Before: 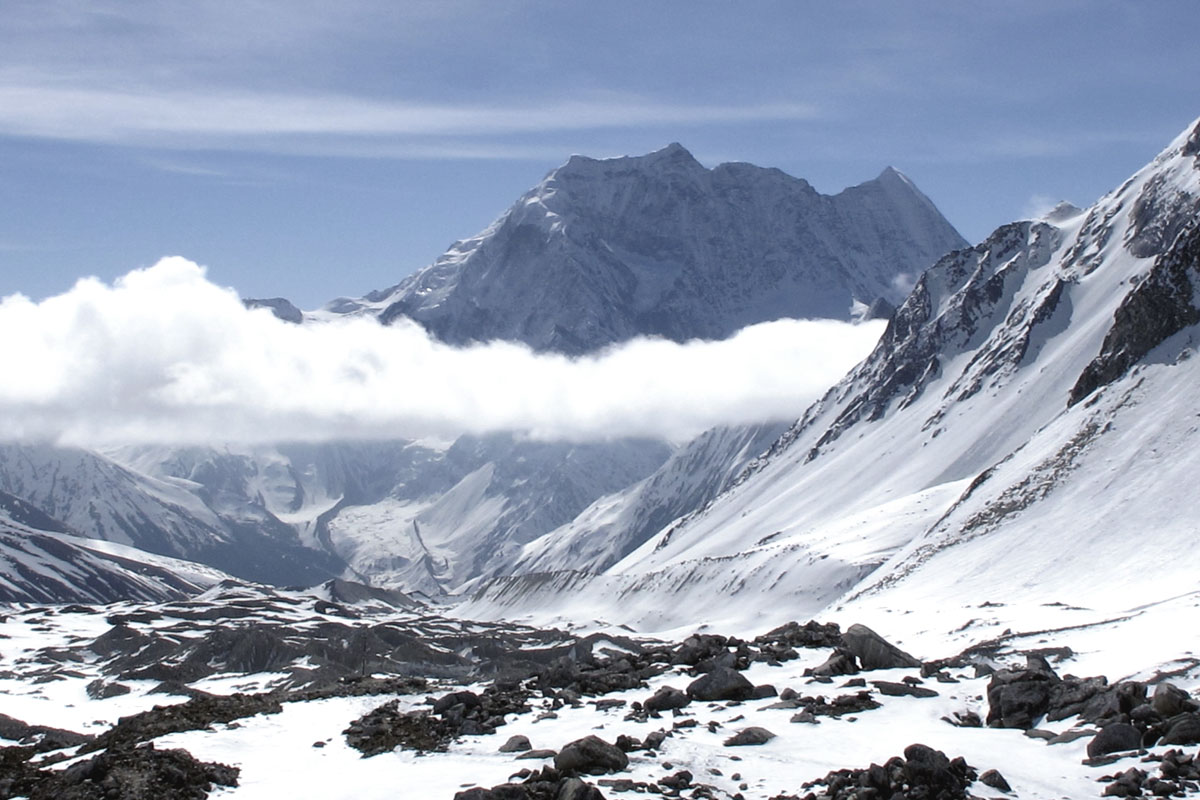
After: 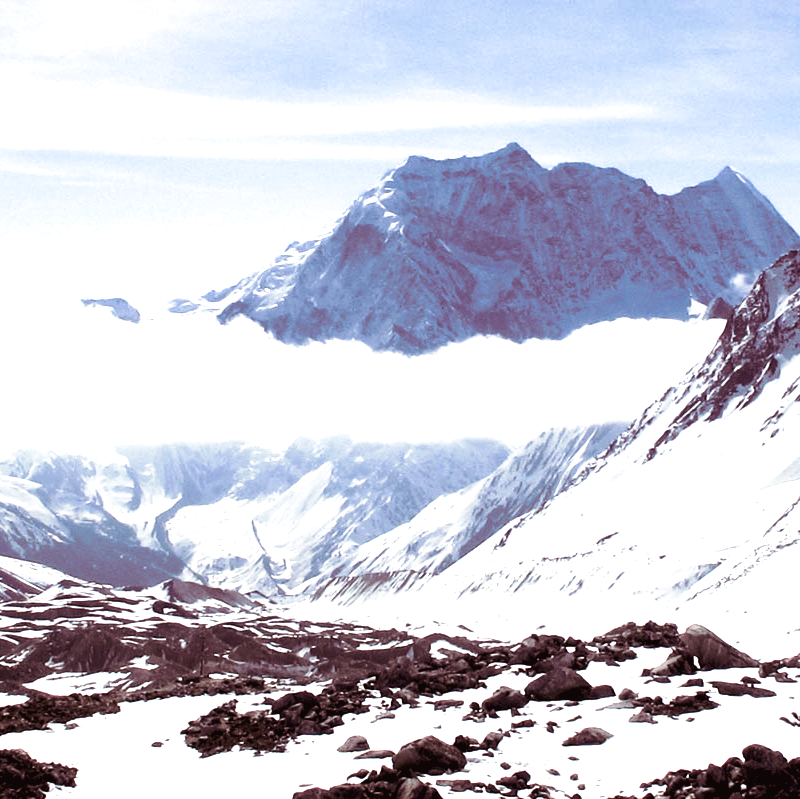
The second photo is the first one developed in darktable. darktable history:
color balance rgb: shadows lift › chroma 1%, shadows lift › hue 217.2°, power › hue 310.8°, highlights gain › chroma 1%, highlights gain › hue 54°, global offset › luminance 0.5%, global offset › hue 171.6°, perceptual saturation grading › global saturation 14.09%, perceptual saturation grading › highlights -25%, perceptual saturation grading › shadows 30%, perceptual brilliance grading › highlights 13.42%, perceptual brilliance grading › mid-tones 8.05%, perceptual brilliance grading › shadows -17.45%, global vibrance 25%
exposure: black level correction 0.012, exposure 0.7 EV, compensate exposure bias true, compensate highlight preservation false
crop and rotate: left 13.537%, right 19.796%
contrast brightness saturation: contrast 0.14
split-toning: on, module defaults
